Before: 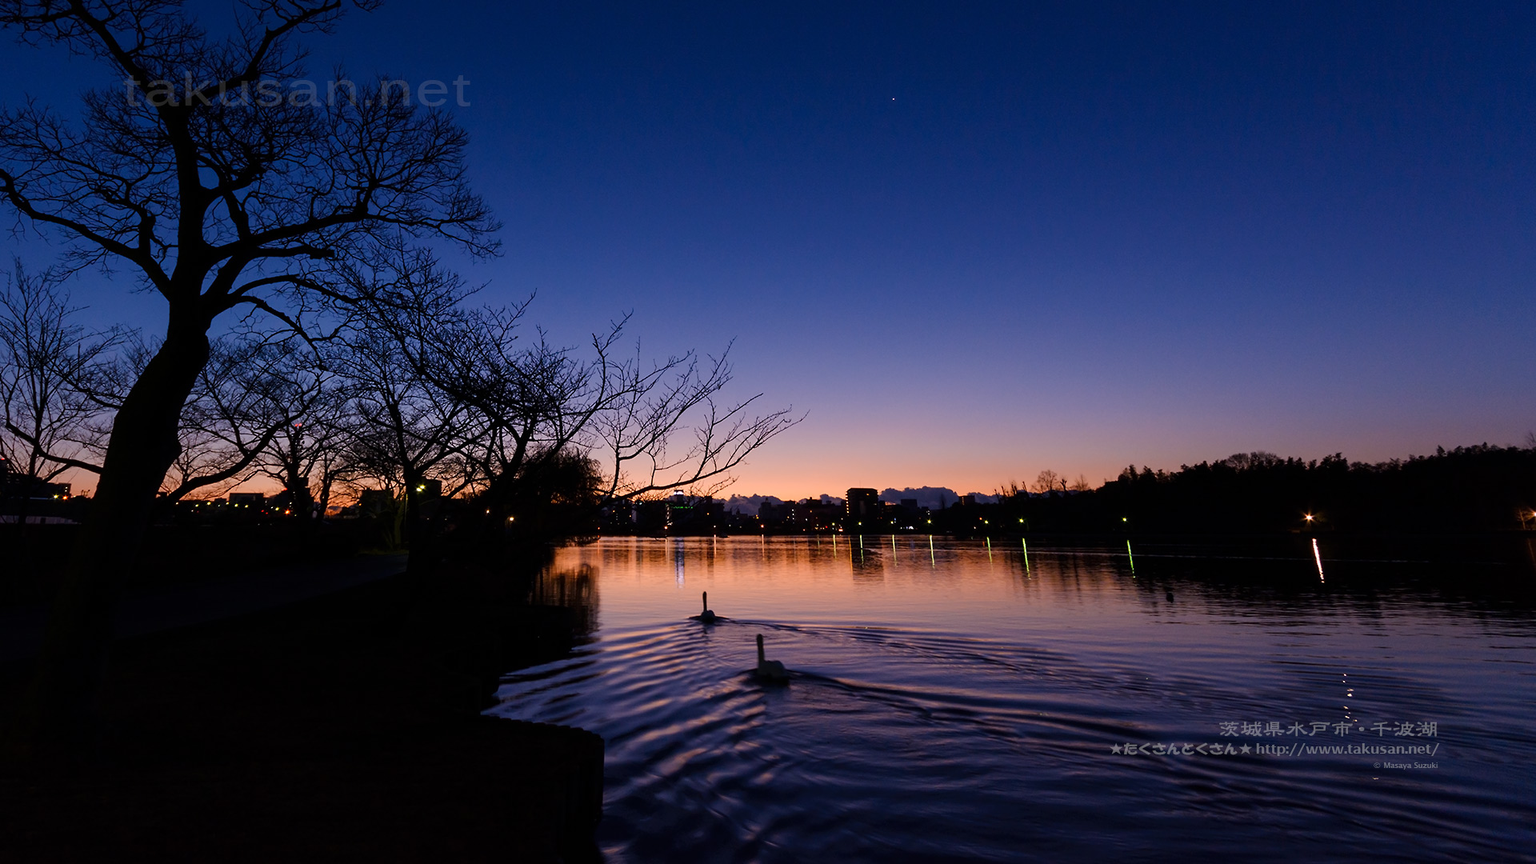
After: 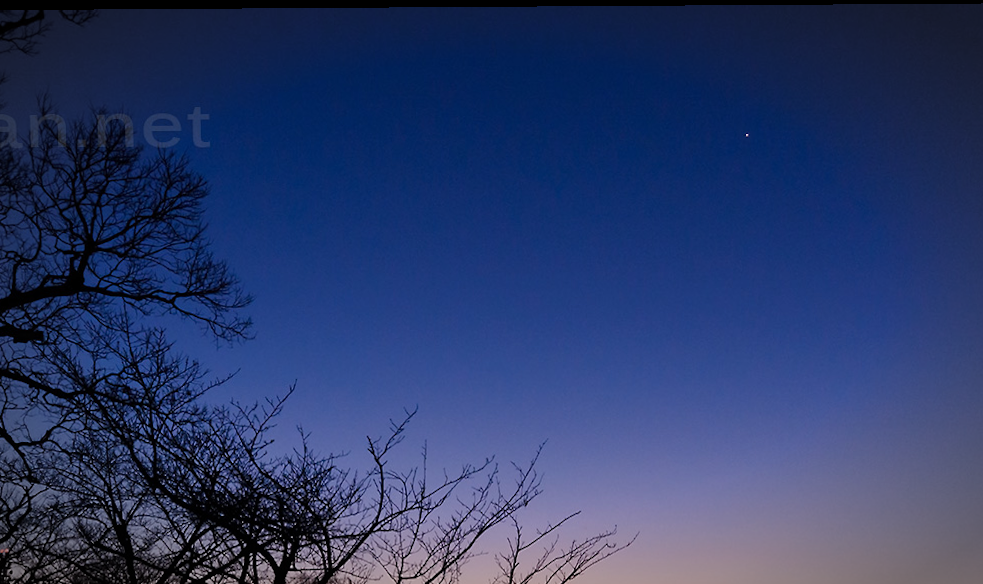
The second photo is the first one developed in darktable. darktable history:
crop: left 19.556%, right 30.401%, bottom 46.458%
rotate and perspective: lens shift (vertical) 0.048, lens shift (horizontal) -0.024, automatic cropping off
vignetting: automatic ratio true
